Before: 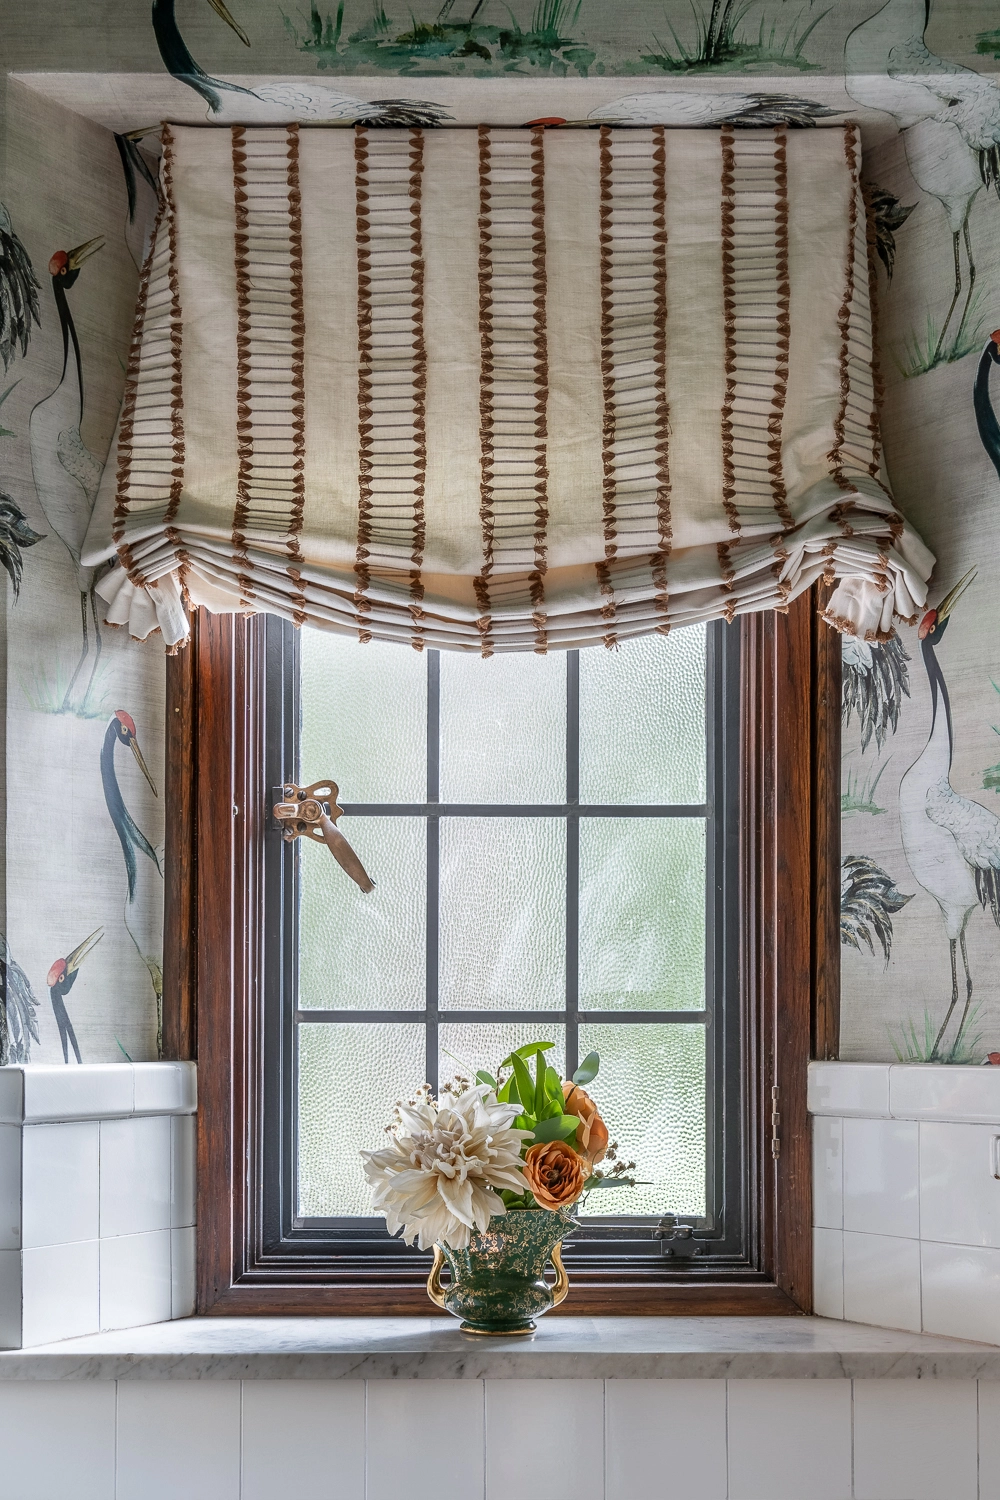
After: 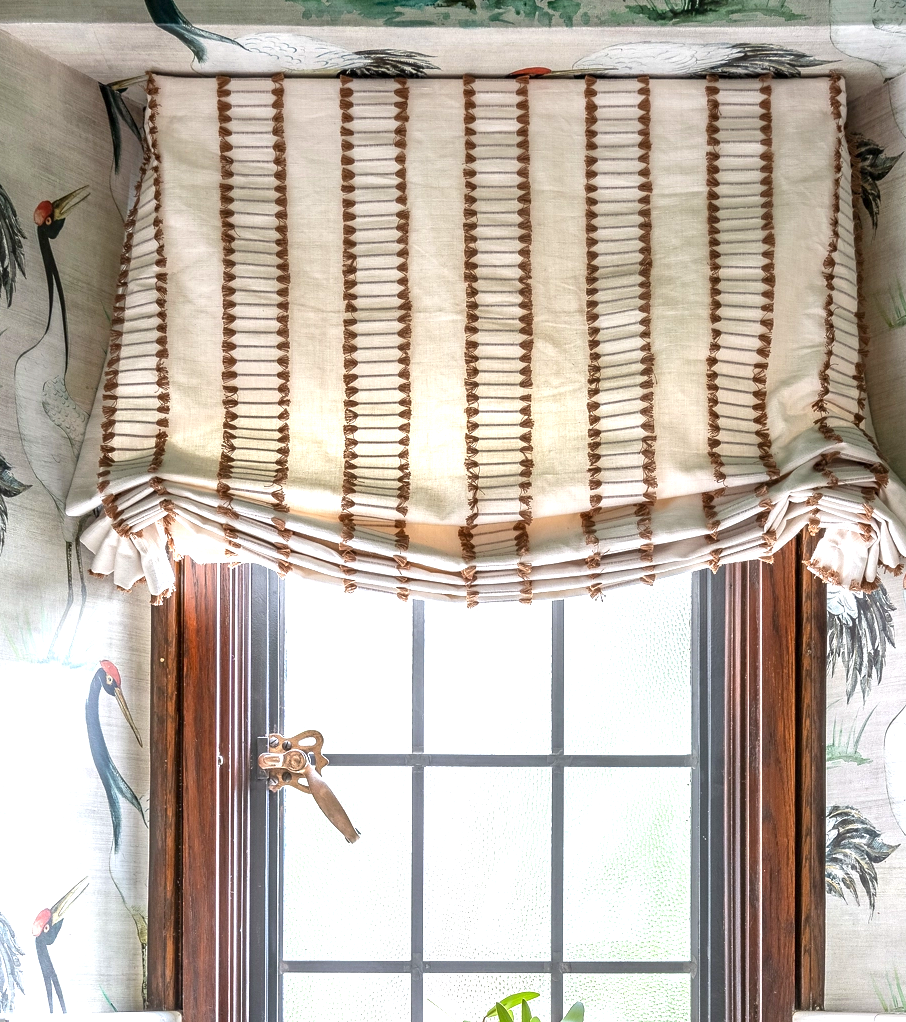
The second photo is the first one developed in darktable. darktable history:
crop: left 1.595%, top 3.397%, right 7.71%, bottom 28.428%
exposure: exposure 1.064 EV, compensate highlight preservation false
tone equalizer: -8 EV 0.075 EV, edges refinement/feathering 500, mask exposure compensation -1.57 EV, preserve details no
